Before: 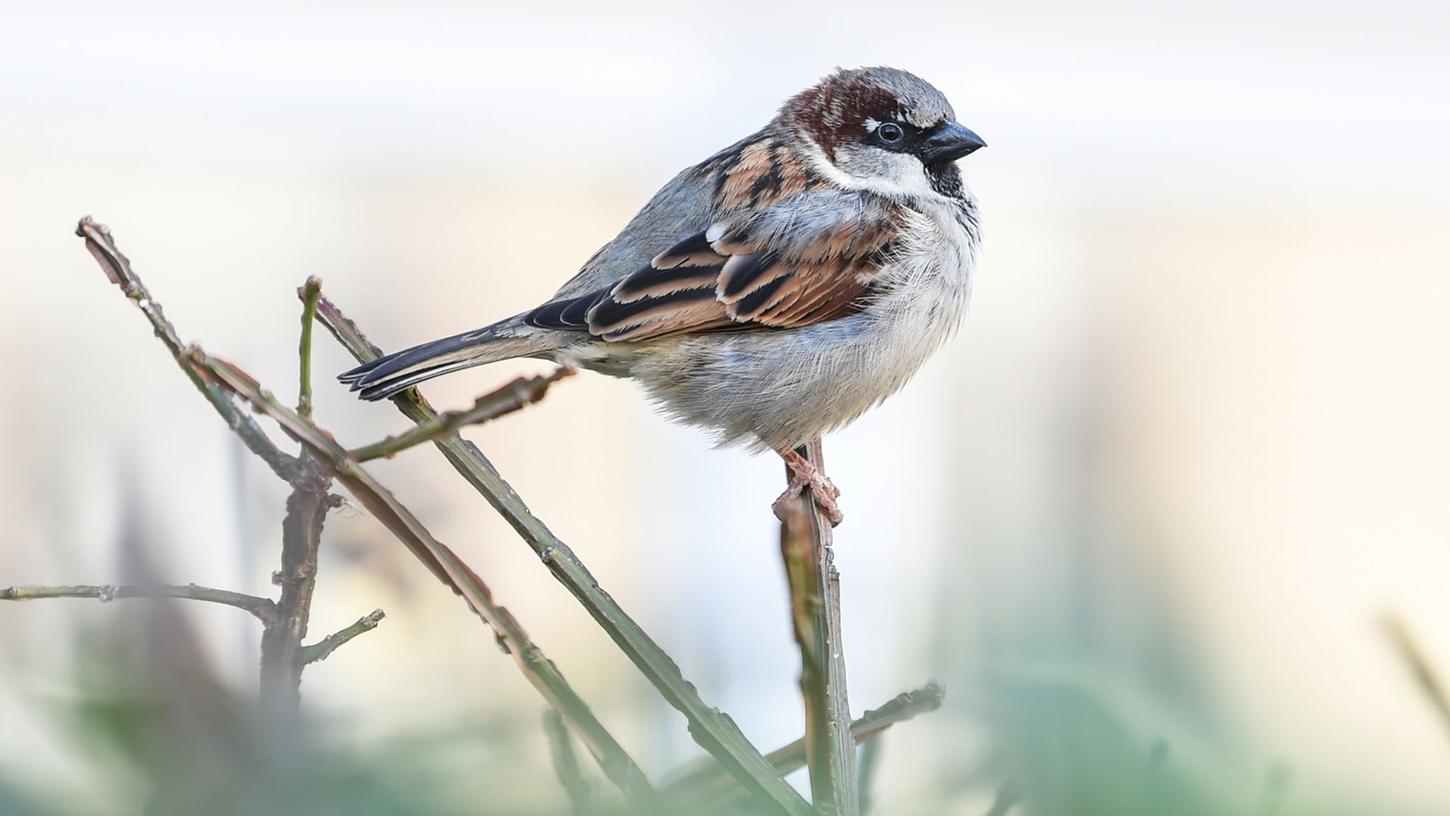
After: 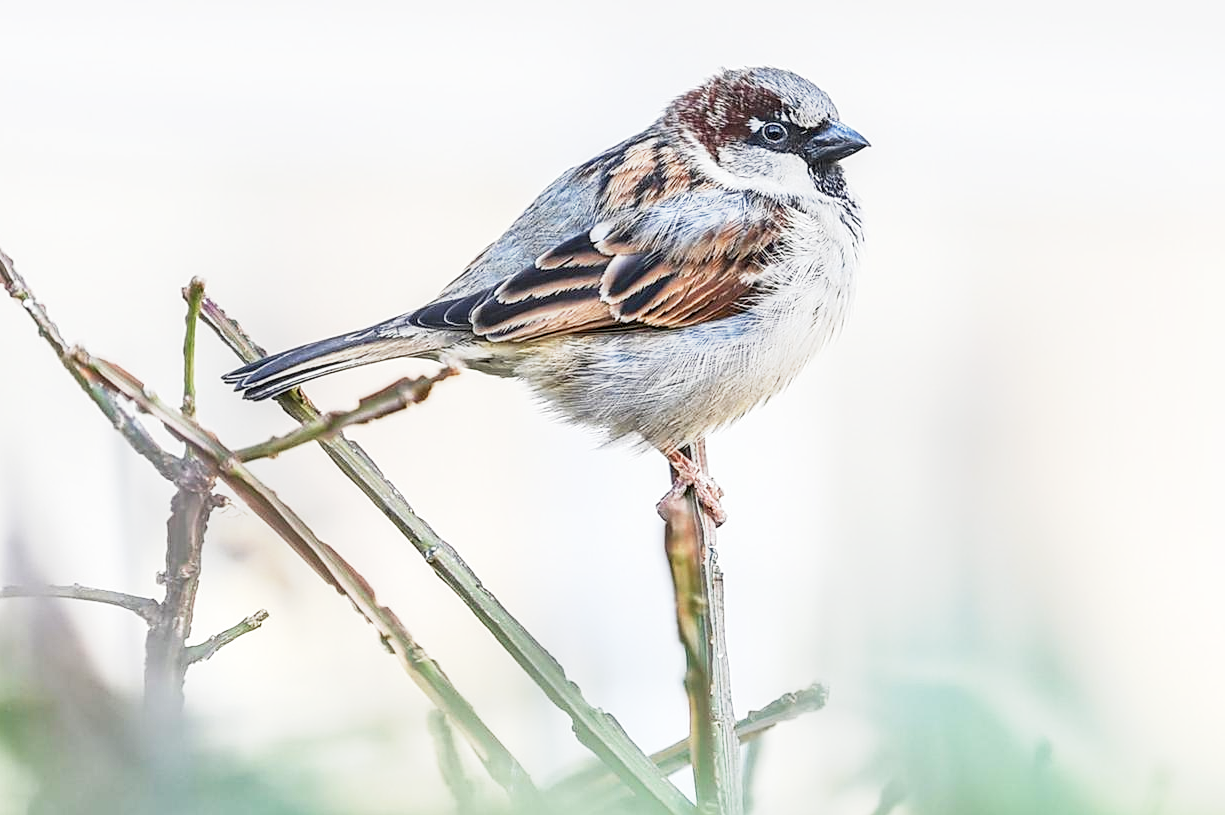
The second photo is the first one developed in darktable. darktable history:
exposure: black level correction 0.001, exposure 0.5 EV, compensate highlight preservation false
base curve: curves: ch0 [(0, 0) (0.088, 0.125) (0.176, 0.251) (0.354, 0.501) (0.613, 0.749) (1, 0.877)], preserve colors none
crop: left 8.046%, right 7.417%
local contrast: on, module defaults
sharpen: on, module defaults
